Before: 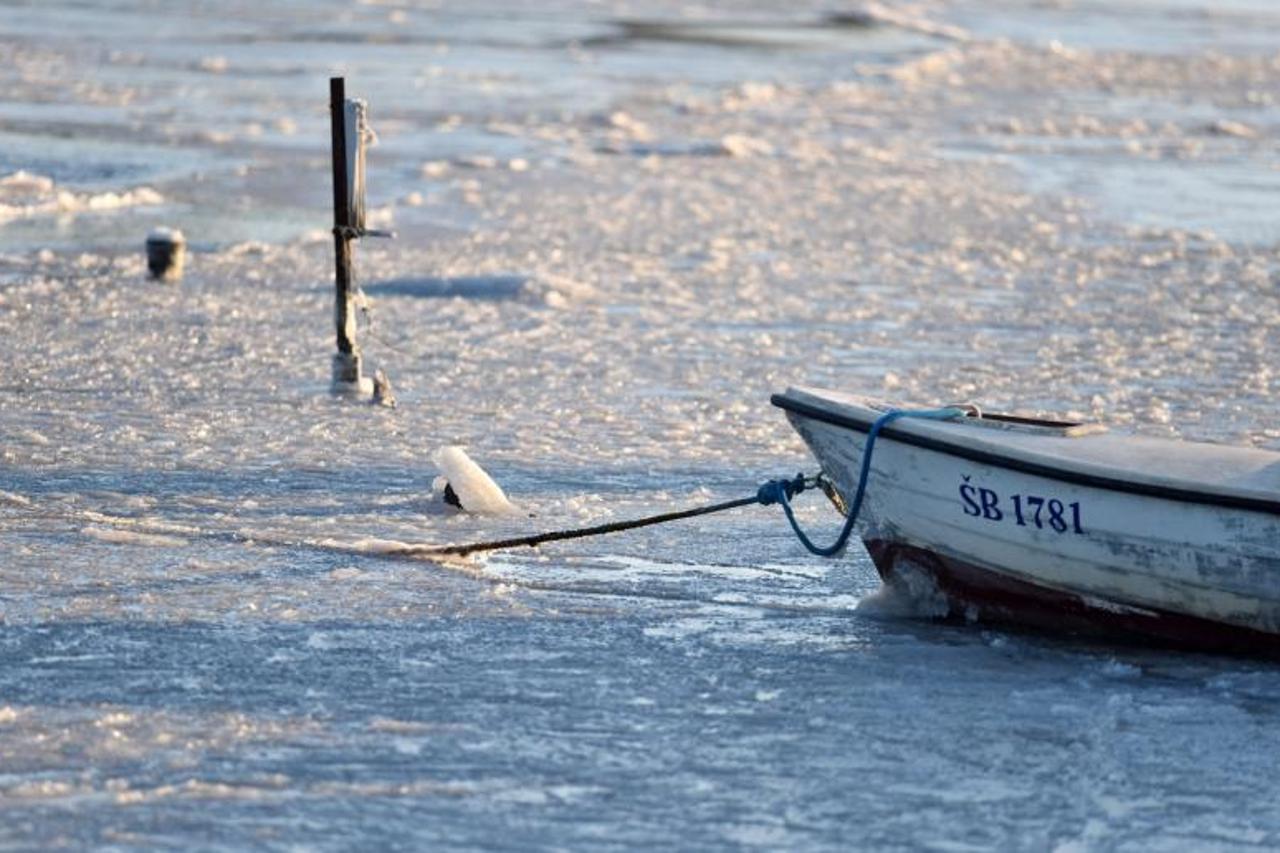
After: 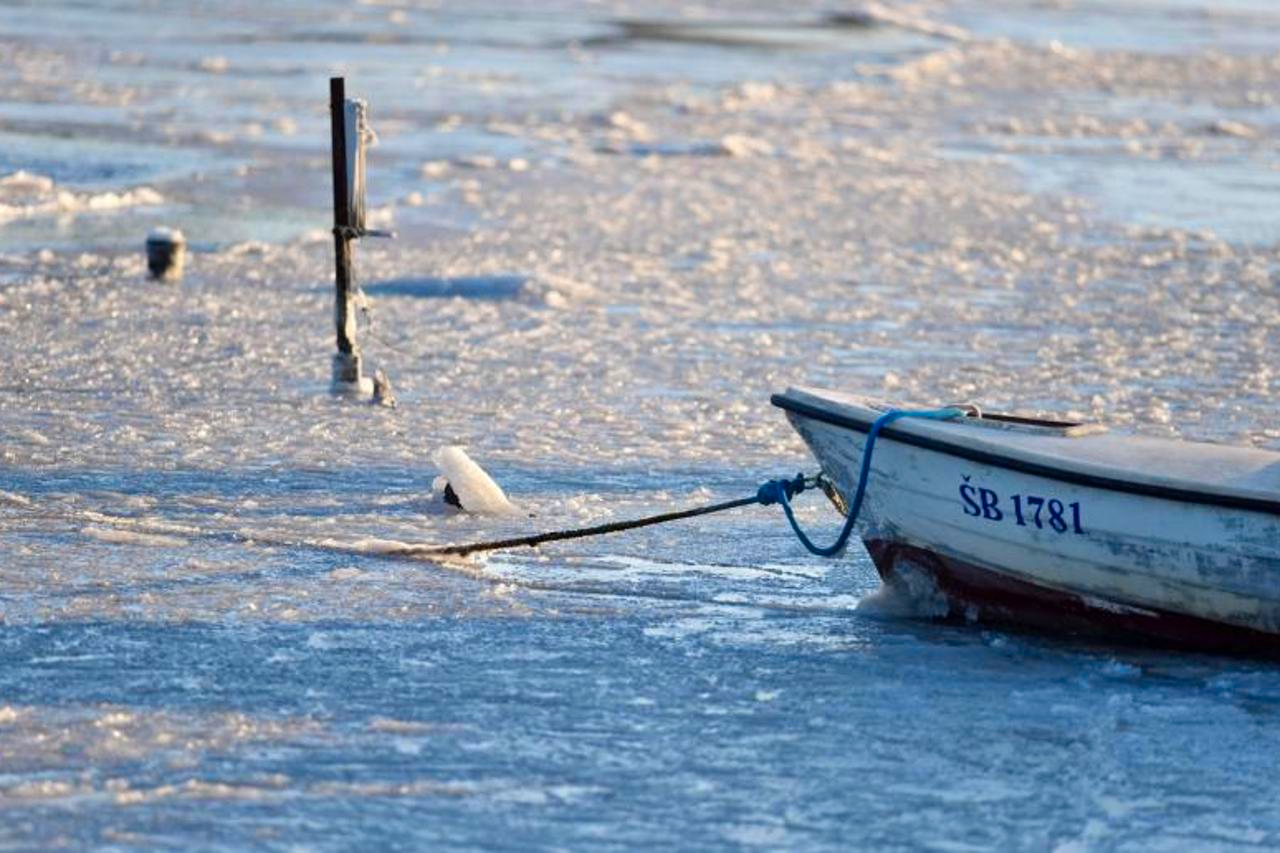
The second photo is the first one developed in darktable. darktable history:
color zones: curves: ch1 [(0.25, 0.5) (0.747, 0.71)]
